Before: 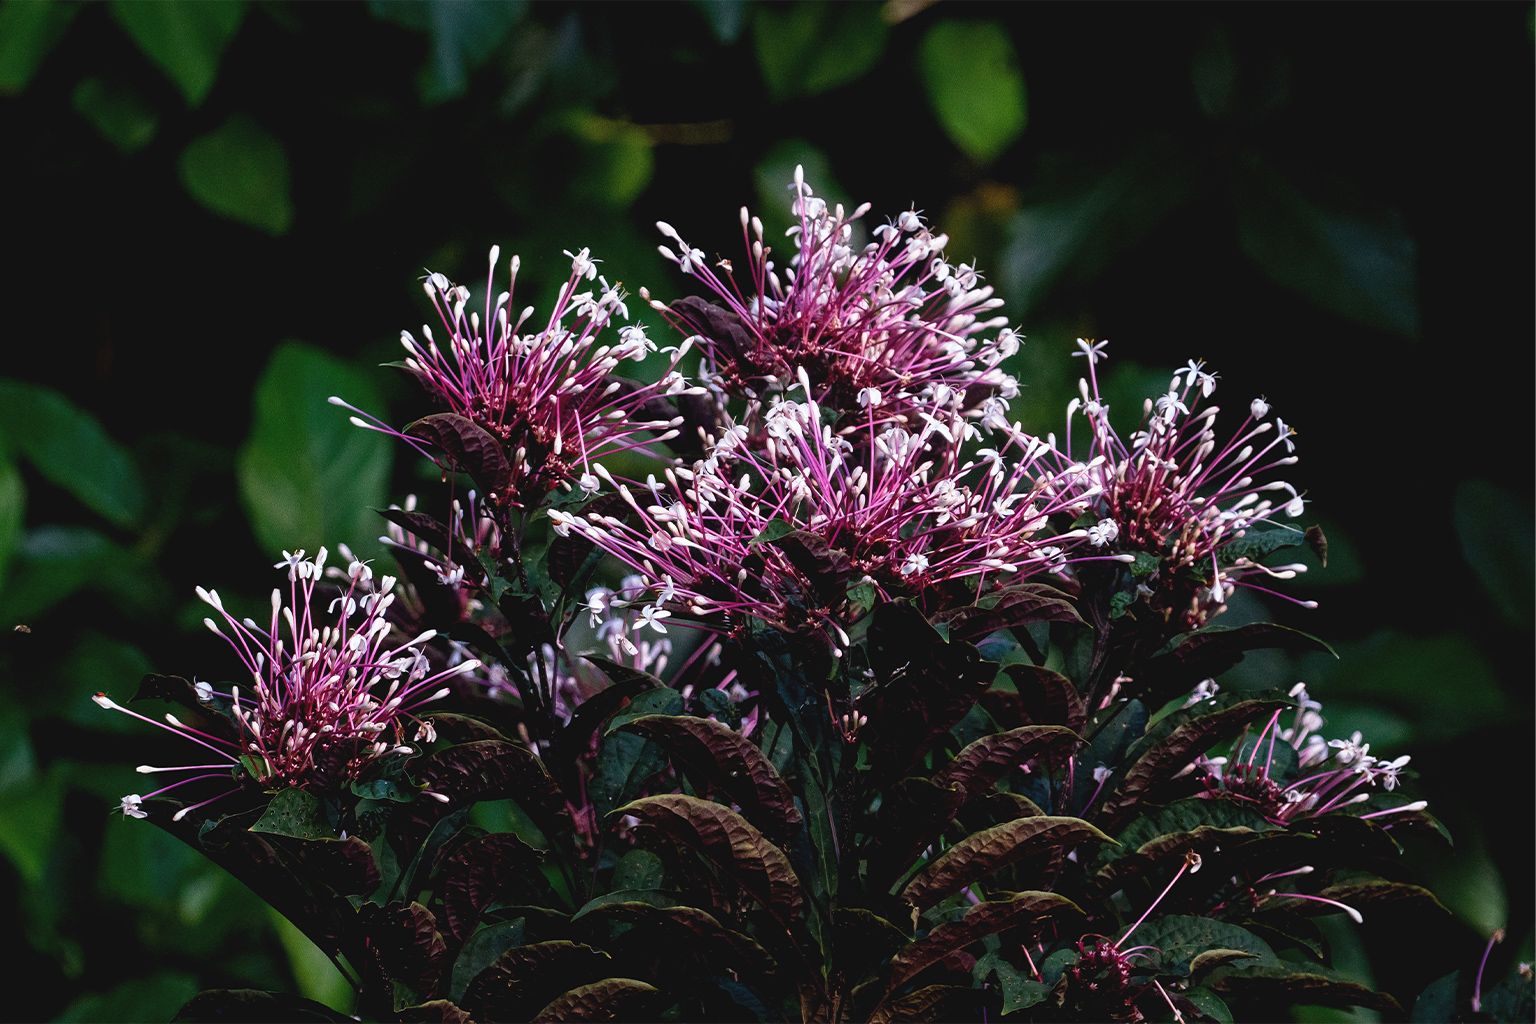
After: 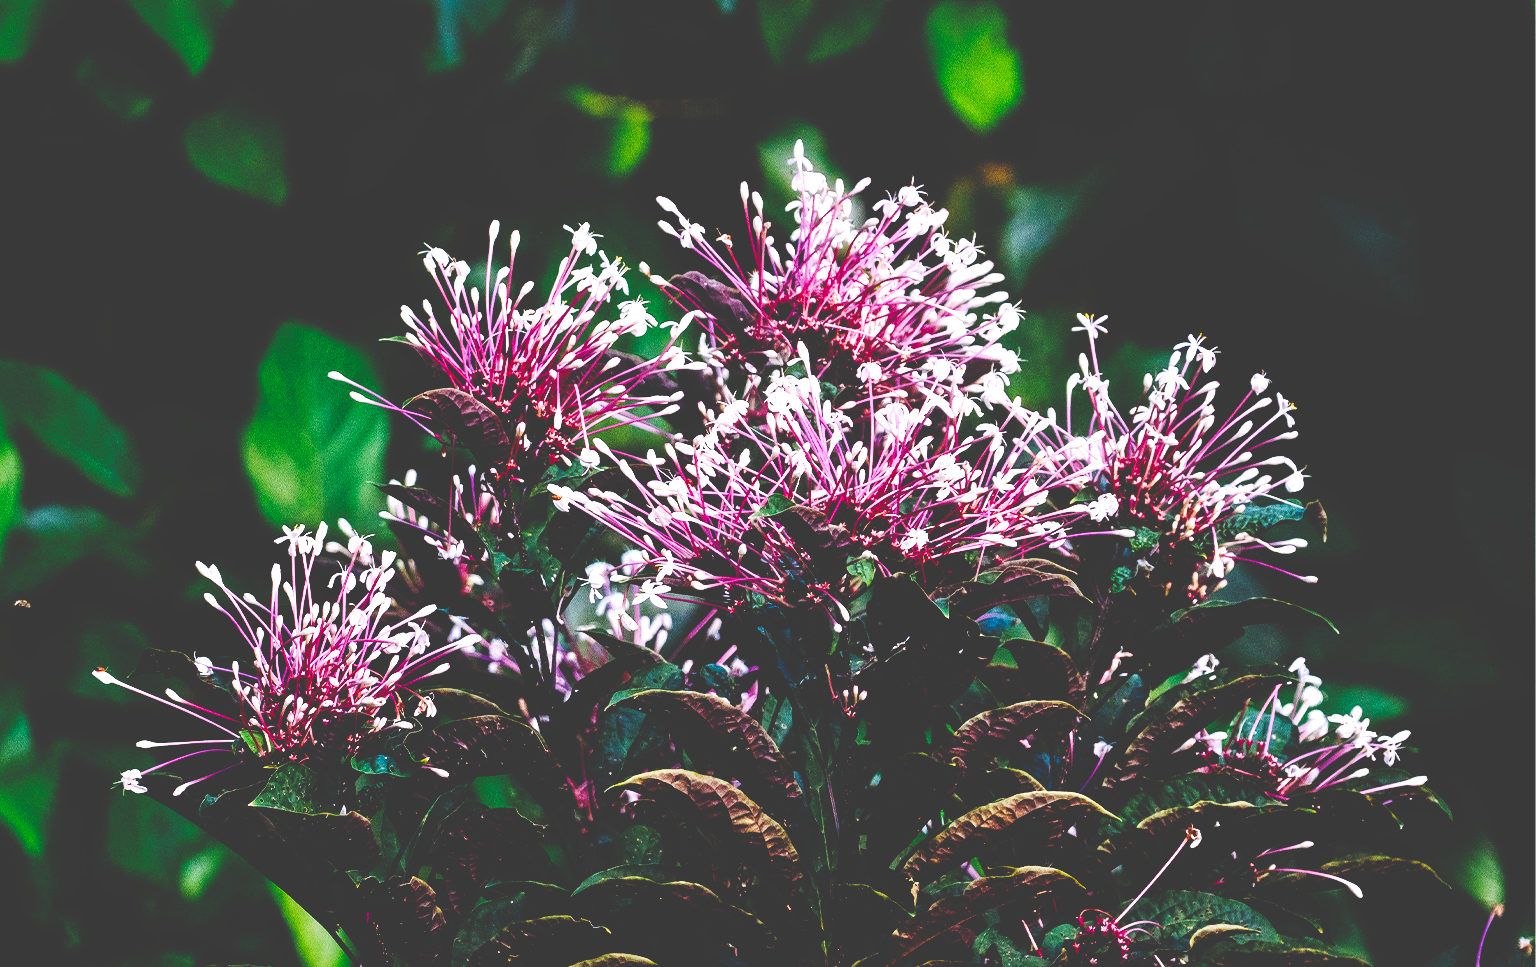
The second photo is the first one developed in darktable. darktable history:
exposure: black level correction -0.002, exposure 1.35 EV, compensate highlight preservation false
color zones: curves: ch0 [(0.068, 0.464) (0.25, 0.5) (0.48, 0.508) (0.75, 0.536) (0.886, 0.476) (0.967, 0.456)]; ch1 [(0.066, 0.456) (0.25, 0.5) (0.616, 0.508) (0.746, 0.56) (0.934, 0.444)]
tone curve: curves: ch0 [(0, 0) (0.003, 0.231) (0.011, 0.231) (0.025, 0.231) (0.044, 0.231) (0.069, 0.231) (0.1, 0.234) (0.136, 0.239) (0.177, 0.243) (0.224, 0.247) (0.277, 0.265) (0.335, 0.311) (0.399, 0.389) (0.468, 0.507) (0.543, 0.634) (0.623, 0.74) (0.709, 0.83) (0.801, 0.889) (0.898, 0.93) (1, 1)], preserve colors none
crop and rotate: top 2.479%, bottom 3.018%
